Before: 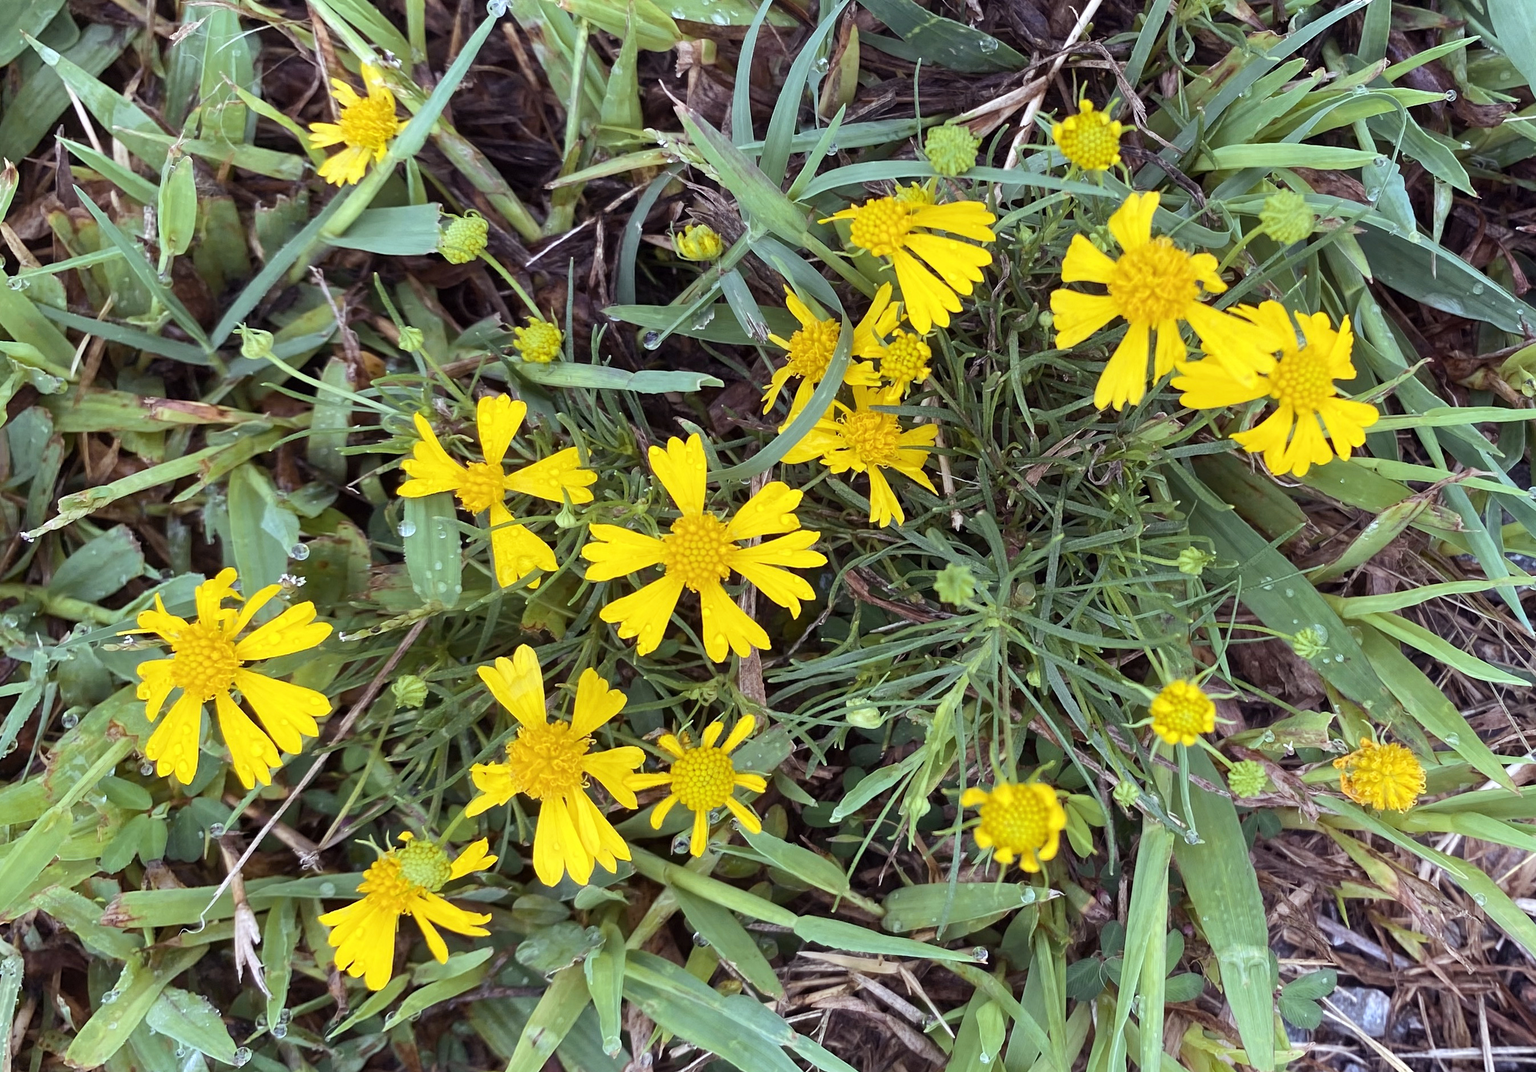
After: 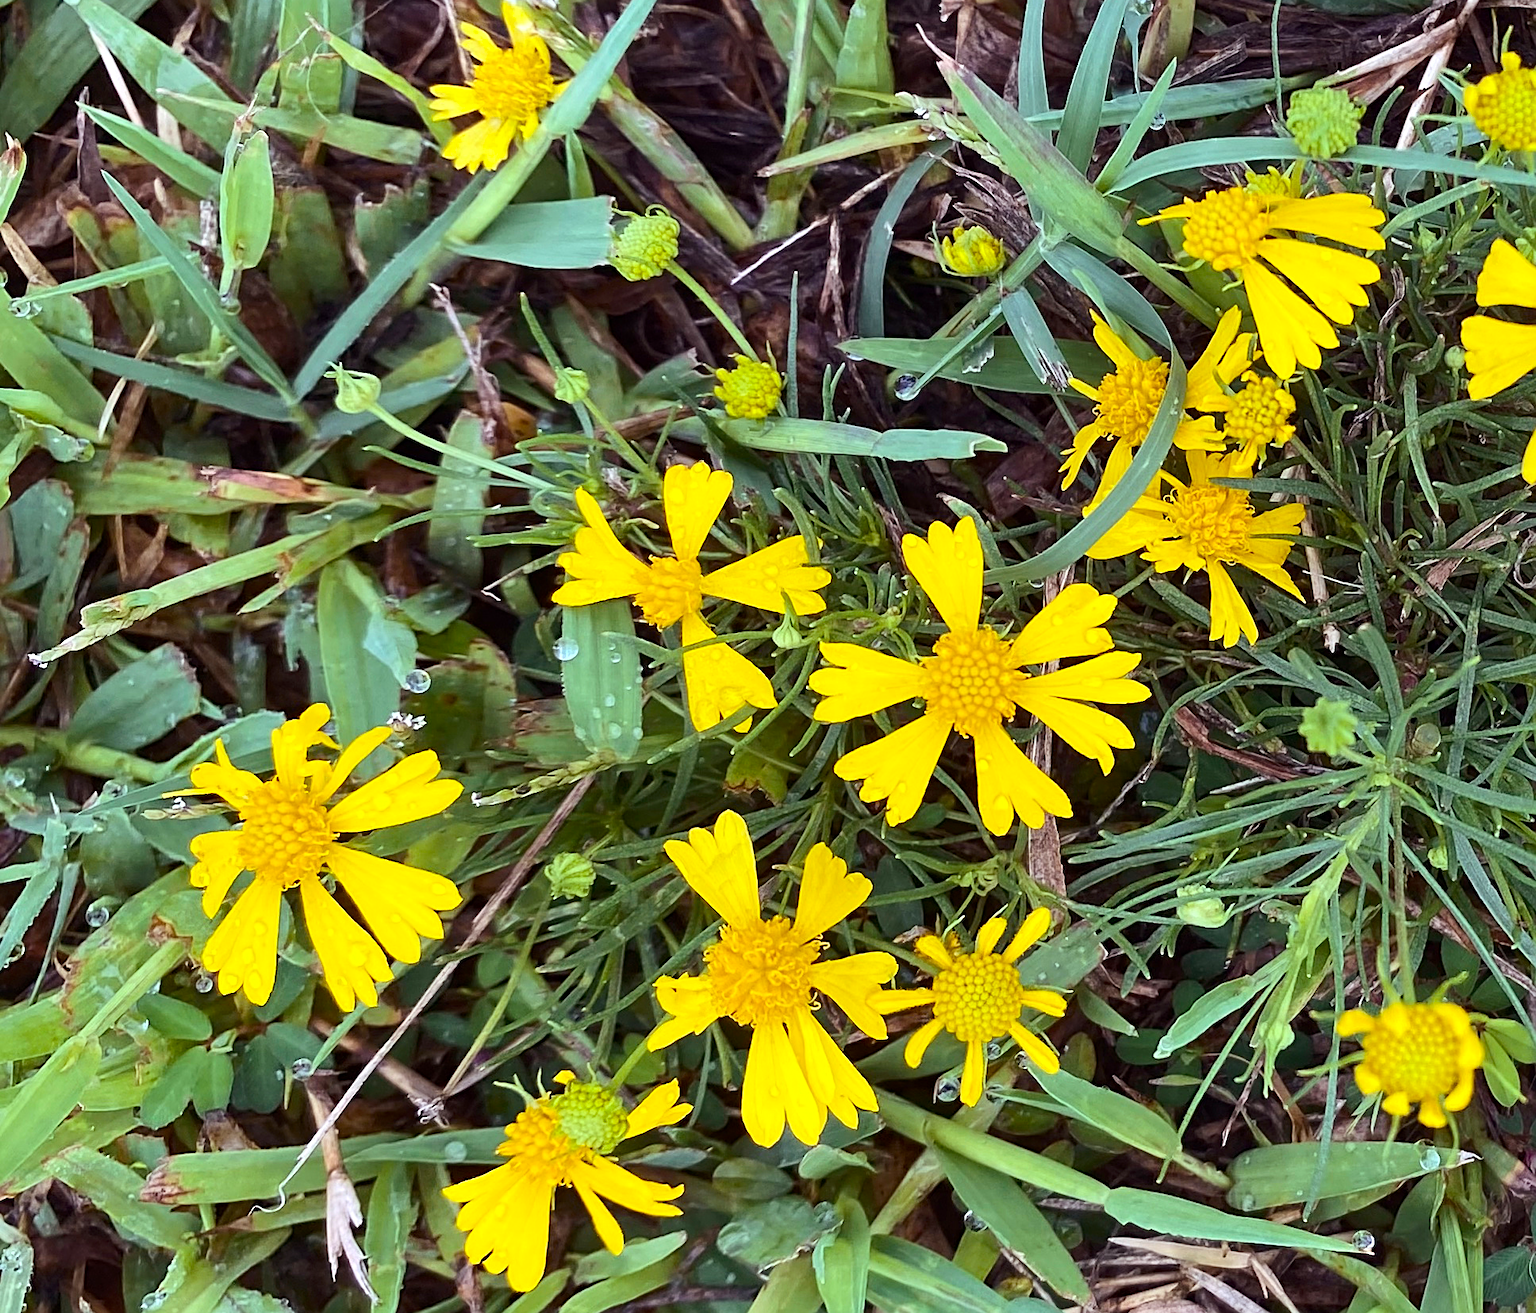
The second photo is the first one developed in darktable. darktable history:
shadows and highlights: soften with gaussian
crop: top 5.803%, right 27.864%, bottom 5.804%
contrast brightness saturation: contrast 0.15, brightness -0.01, saturation 0.1
sharpen: on, module defaults
